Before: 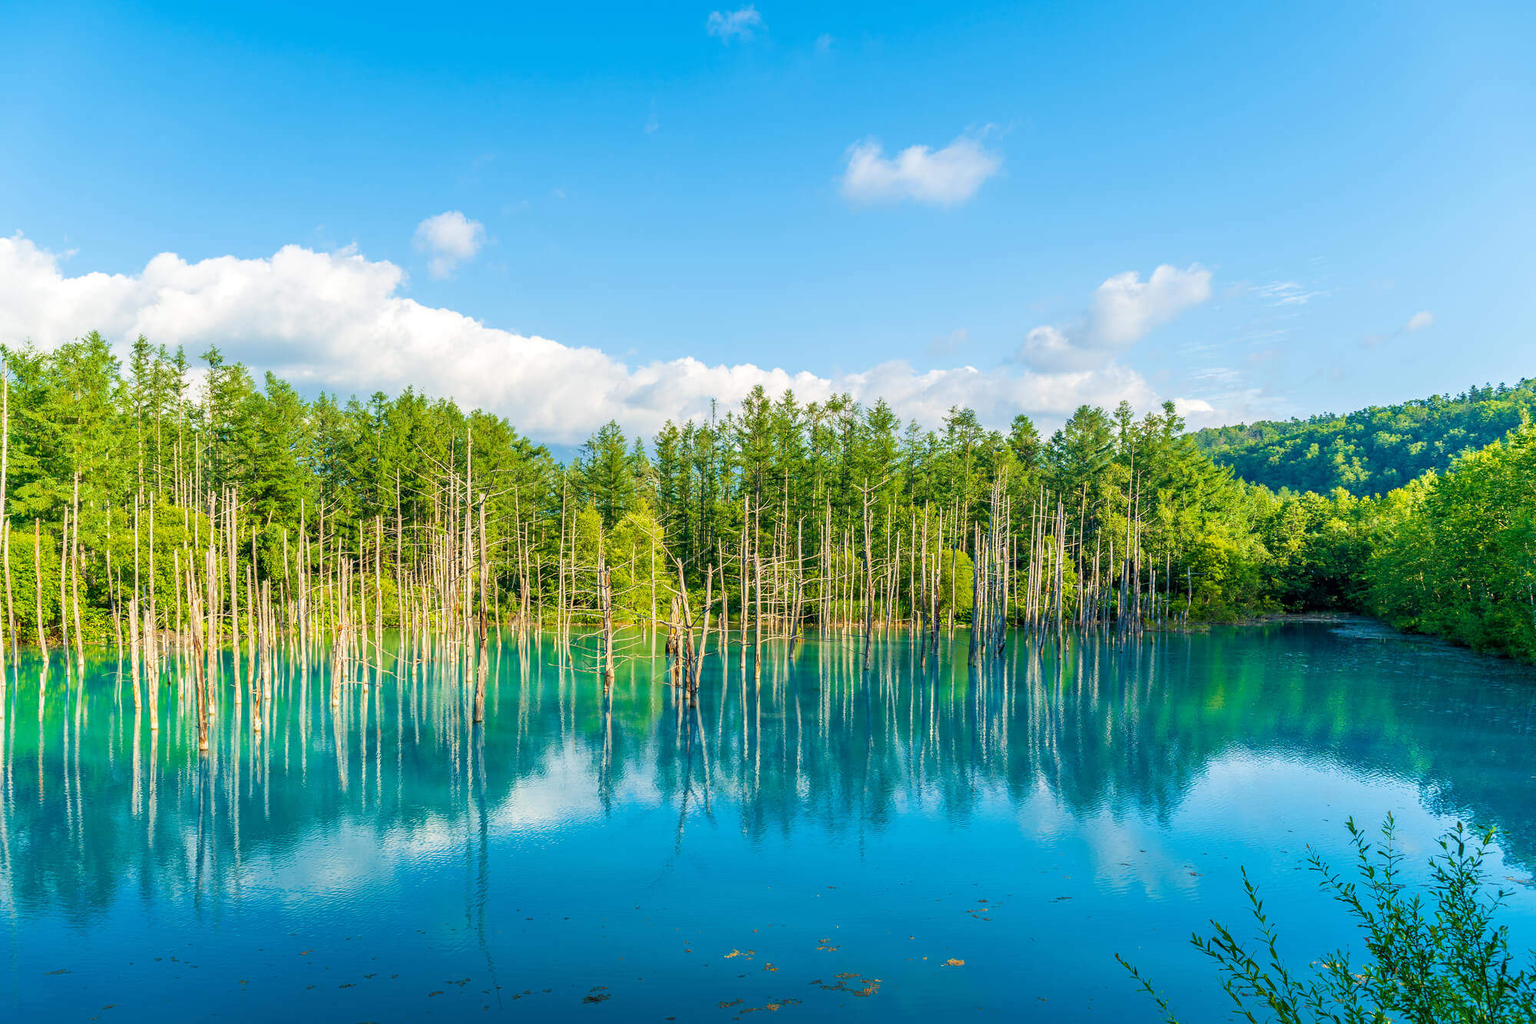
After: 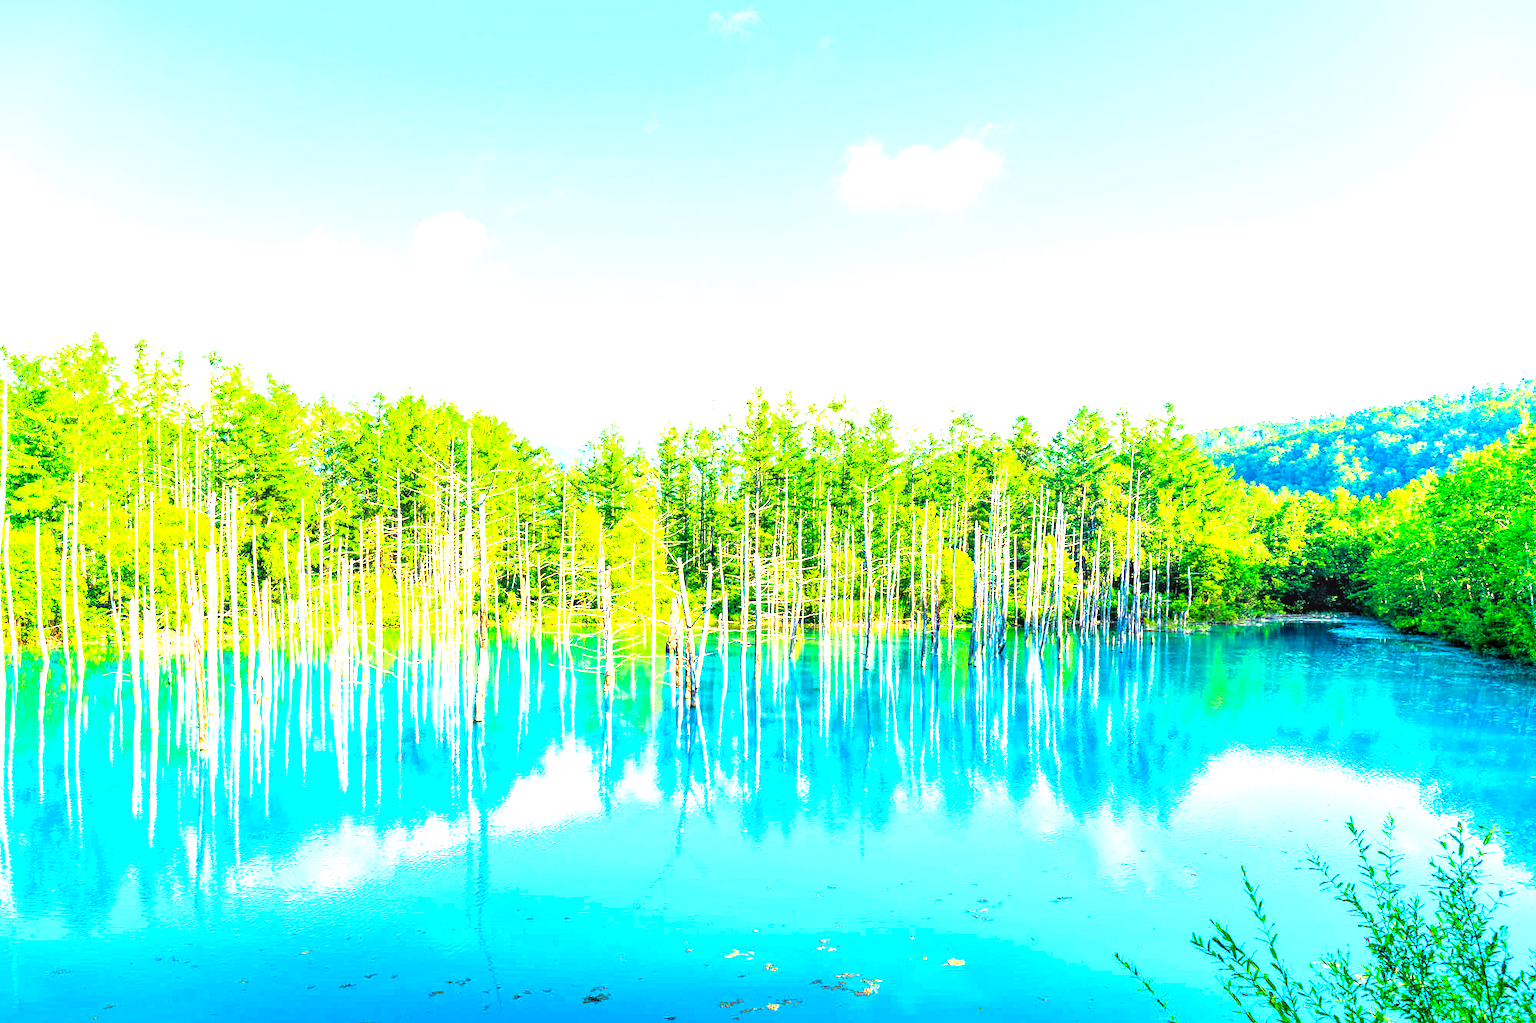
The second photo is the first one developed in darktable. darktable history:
shadows and highlights: shadows 25, highlights -25
levels: levels [0, 0.352, 0.703]
vibrance: vibrance 75%
local contrast: on, module defaults
exposure: black level correction 0, exposure 1.45 EV, compensate exposure bias true, compensate highlight preservation false
white balance: red 0.988, blue 1.017
filmic rgb: black relative exposure -7.5 EV, white relative exposure 5 EV, hardness 3.31, contrast 1.3, contrast in shadows safe
